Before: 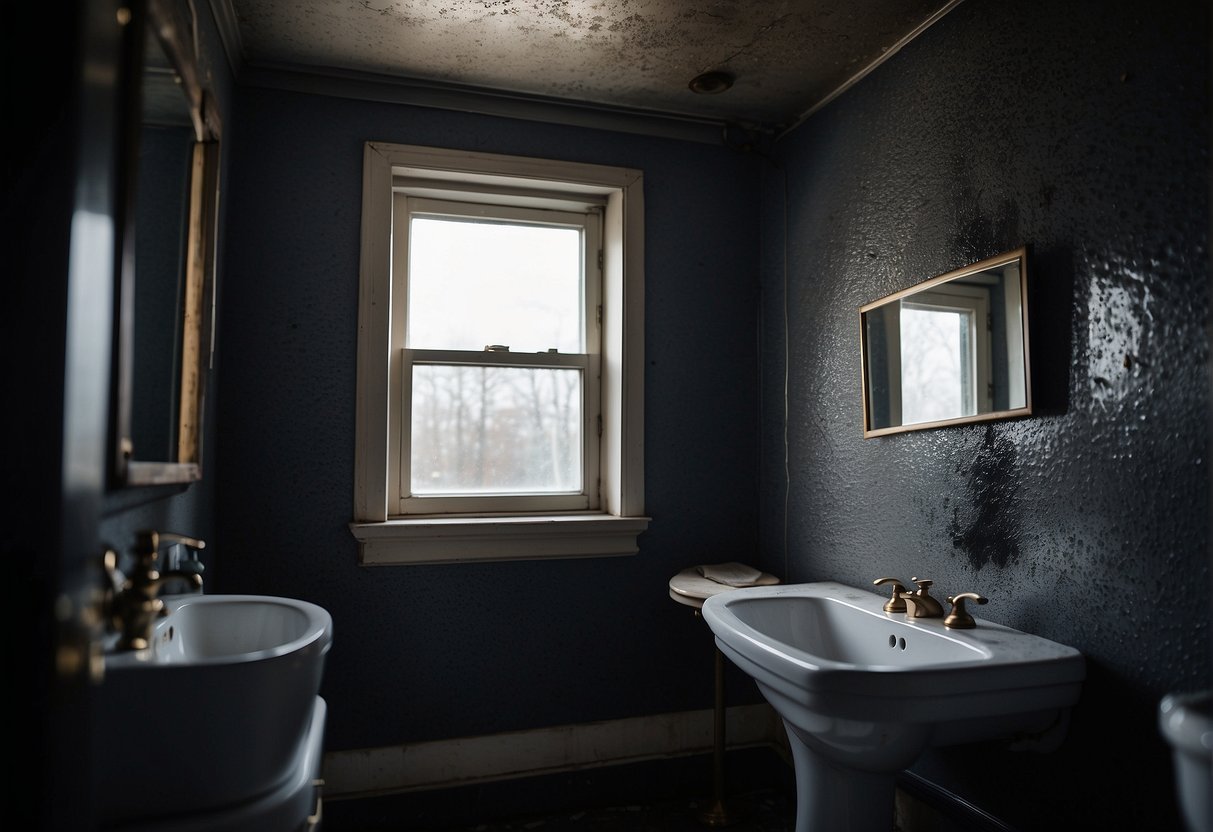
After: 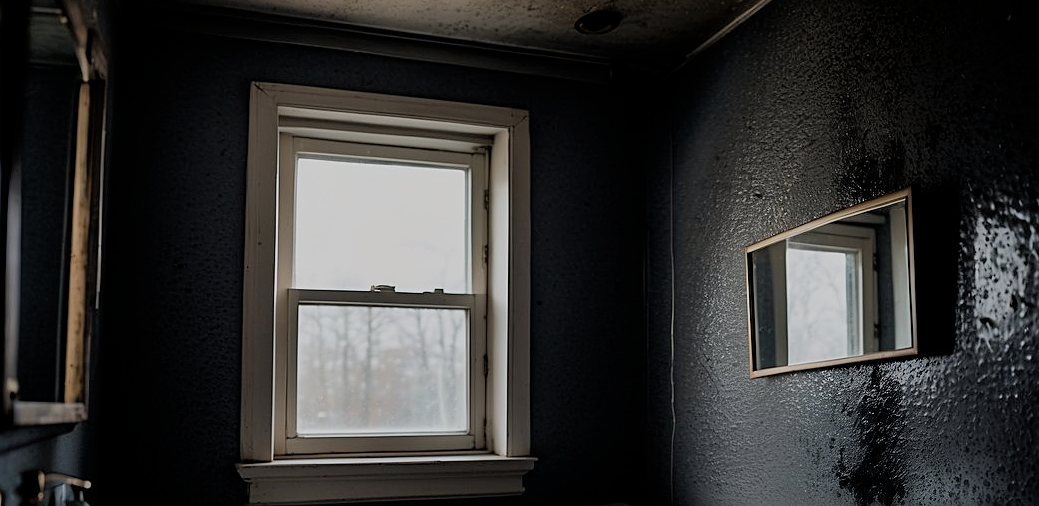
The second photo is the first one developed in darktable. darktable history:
sharpen: on, module defaults
tone equalizer: -8 EV 0.216 EV, -7 EV 0.4 EV, -6 EV 0.45 EV, -5 EV 0.216 EV, -3 EV -0.275 EV, -2 EV -0.395 EV, -1 EV -0.418 EV, +0 EV -0.237 EV, edges refinement/feathering 500, mask exposure compensation -1.57 EV, preserve details no
crop and rotate: left 9.45%, top 7.255%, right 4.853%, bottom 31.827%
filmic rgb: middle gray luminance 28.9%, black relative exposure -10.29 EV, white relative exposure 5.47 EV, threshold 5.97 EV, target black luminance 0%, hardness 3.95, latitude 2.42%, contrast 1.121, highlights saturation mix 3.75%, shadows ↔ highlights balance 15.35%, color science v6 (2022), enable highlight reconstruction true
